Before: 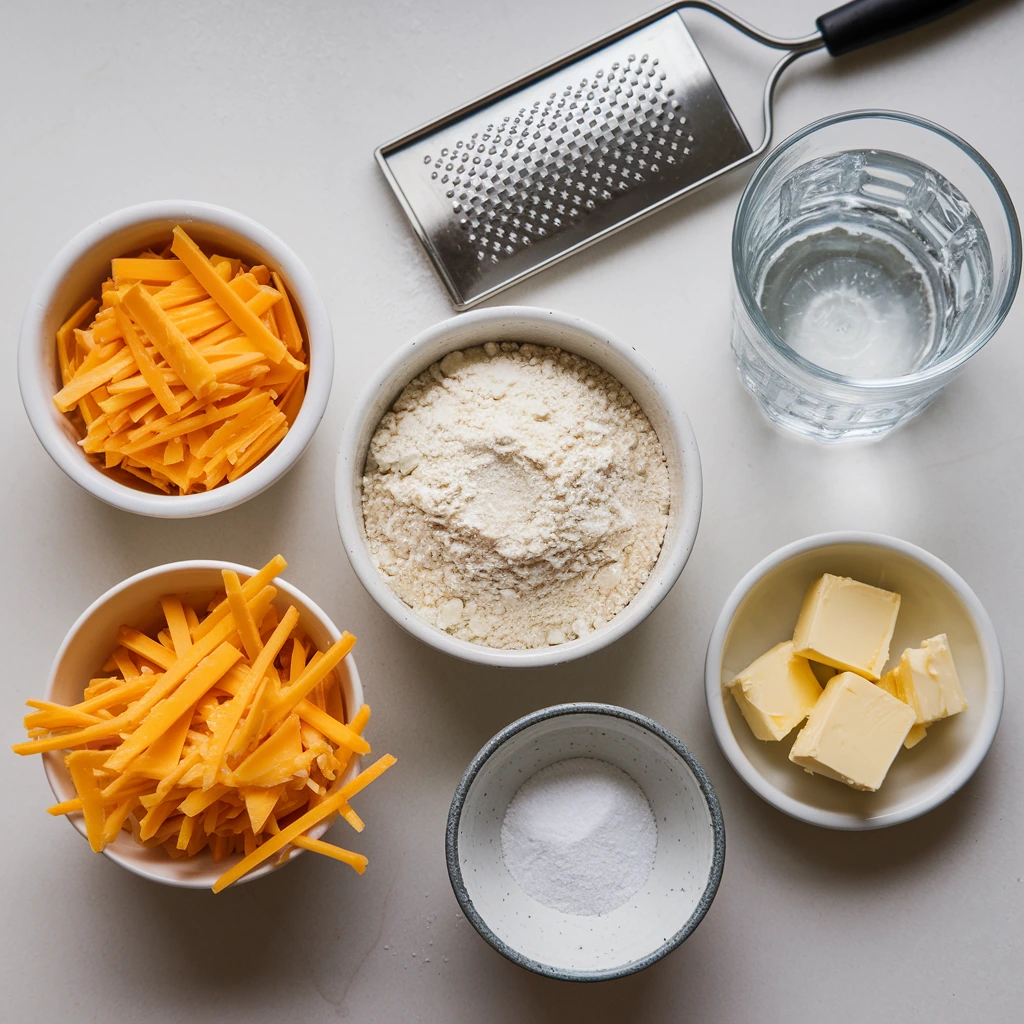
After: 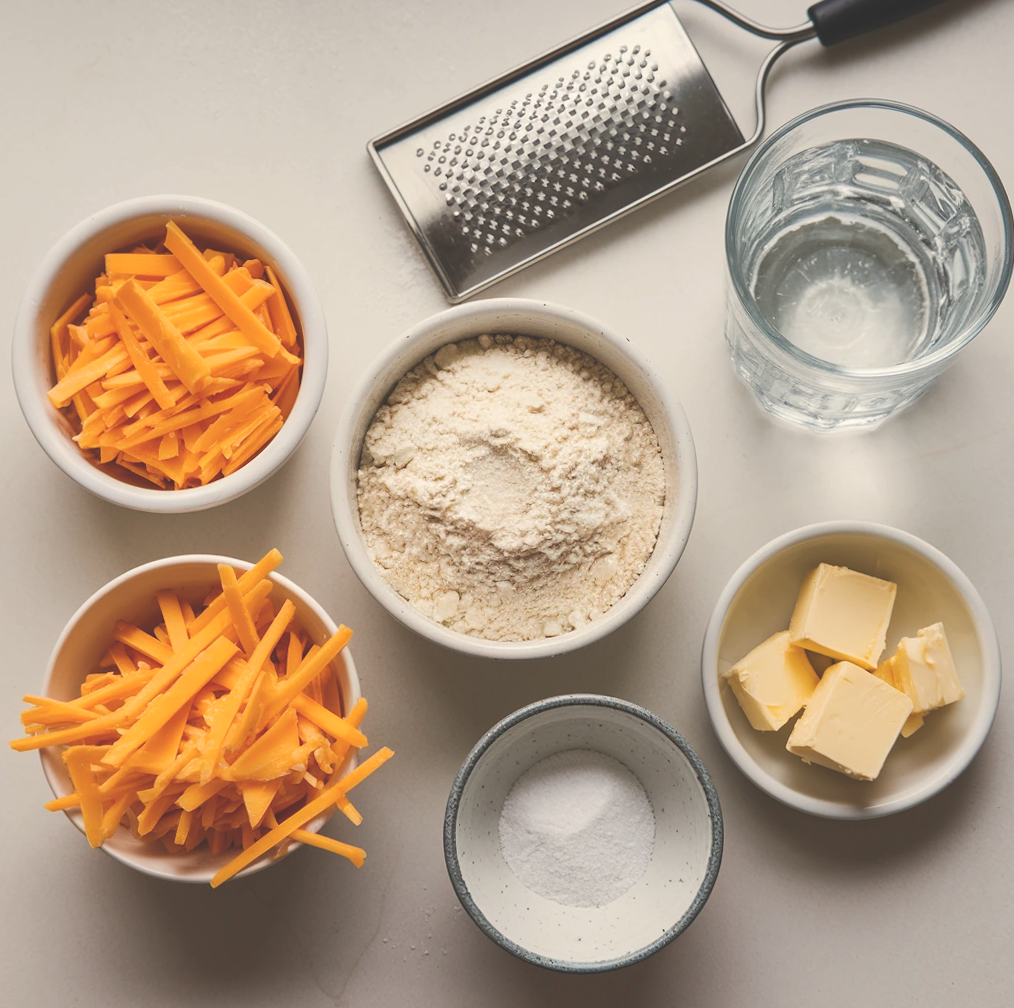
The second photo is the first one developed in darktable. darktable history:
white balance: red 1.045, blue 0.932
exposure: black level correction -0.028, compensate highlight preservation false
rotate and perspective: rotation -0.45°, automatic cropping original format, crop left 0.008, crop right 0.992, crop top 0.012, crop bottom 0.988
